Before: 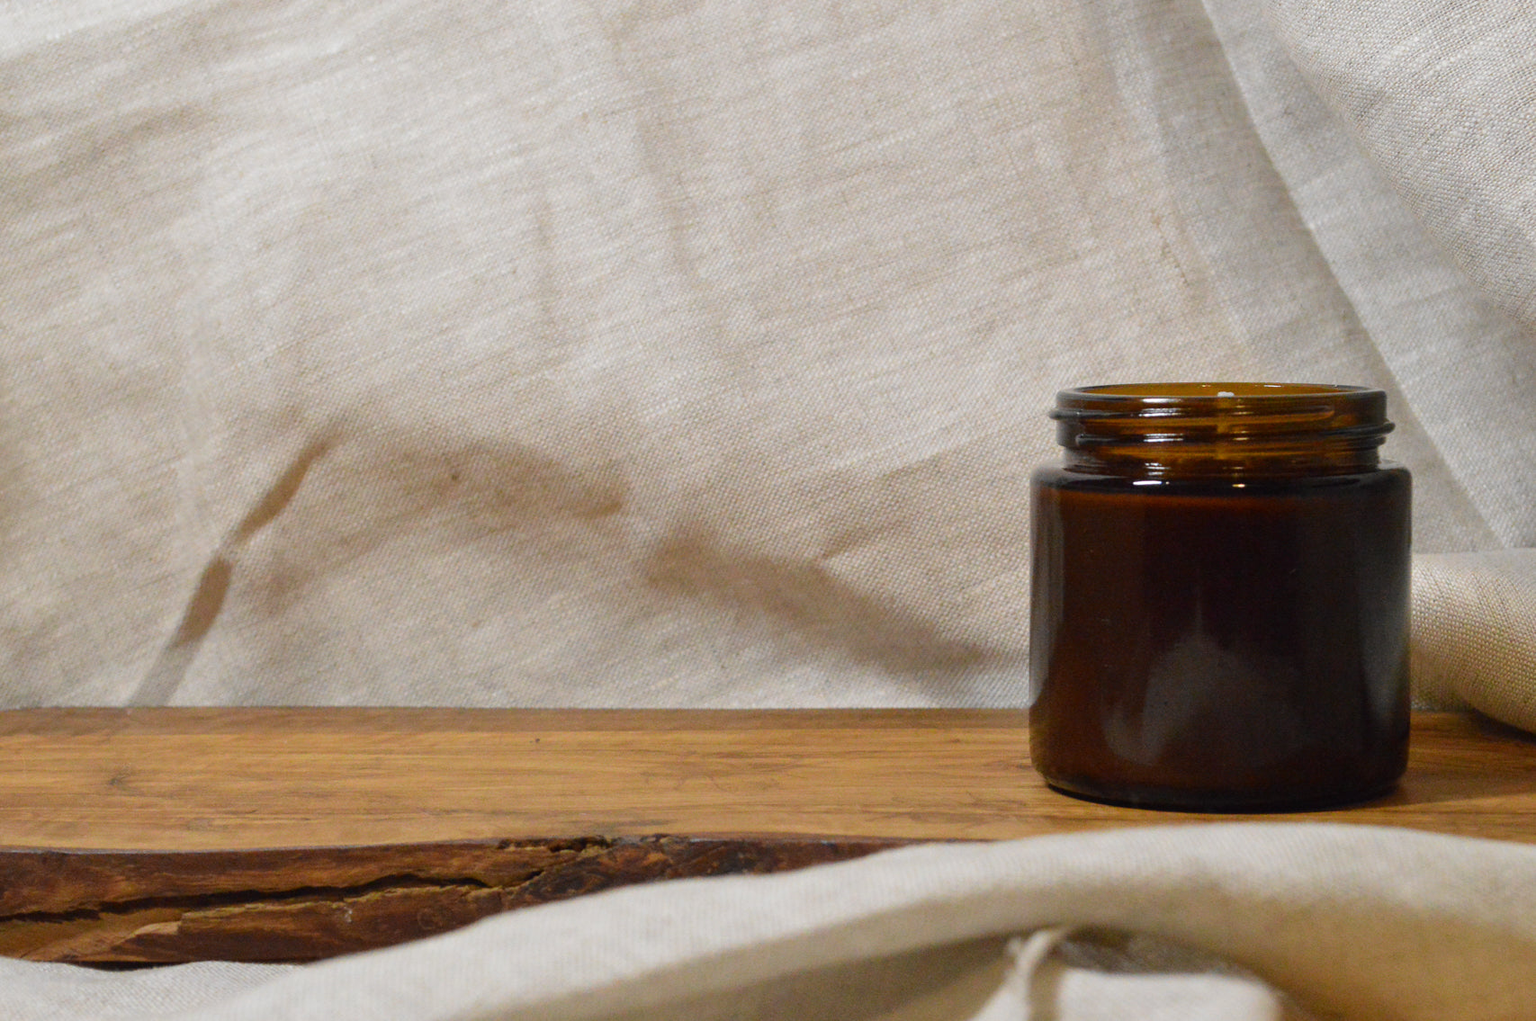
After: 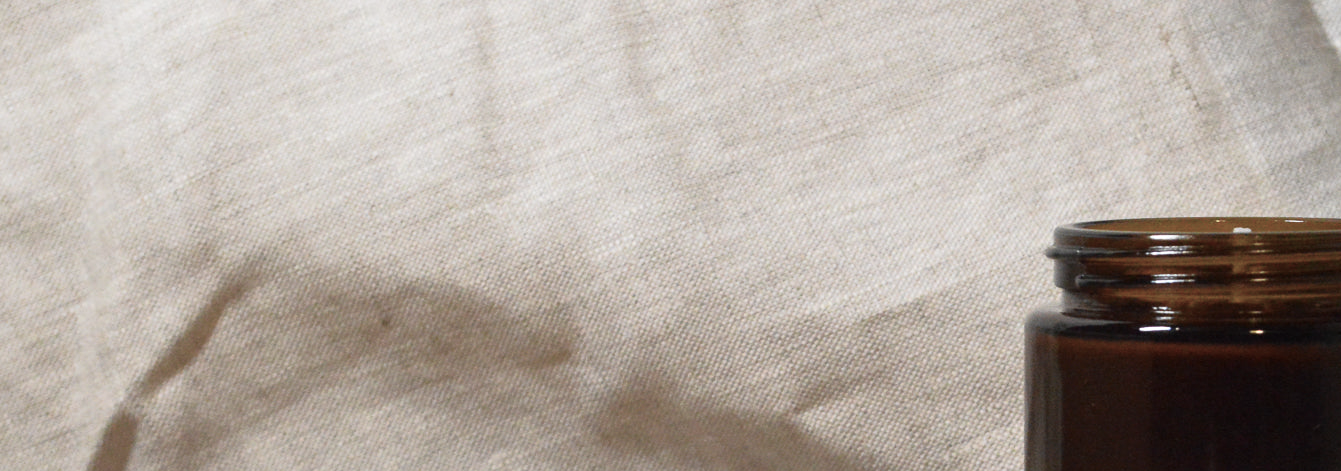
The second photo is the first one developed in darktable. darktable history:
color balance: input saturation 100.43%, contrast fulcrum 14.22%, output saturation 70.41%
base curve: curves: ch0 [(0, 0) (0.257, 0.25) (0.482, 0.586) (0.757, 0.871) (1, 1)]
crop: left 7.036%, top 18.398%, right 14.379%, bottom 40.043%
